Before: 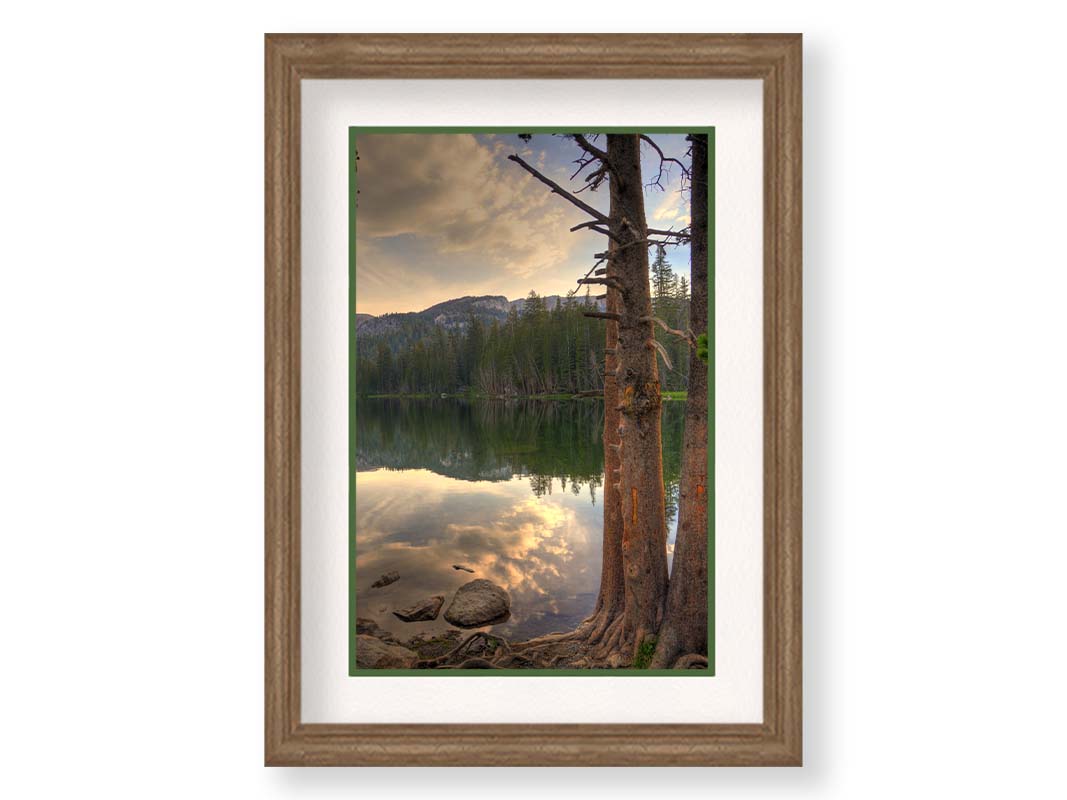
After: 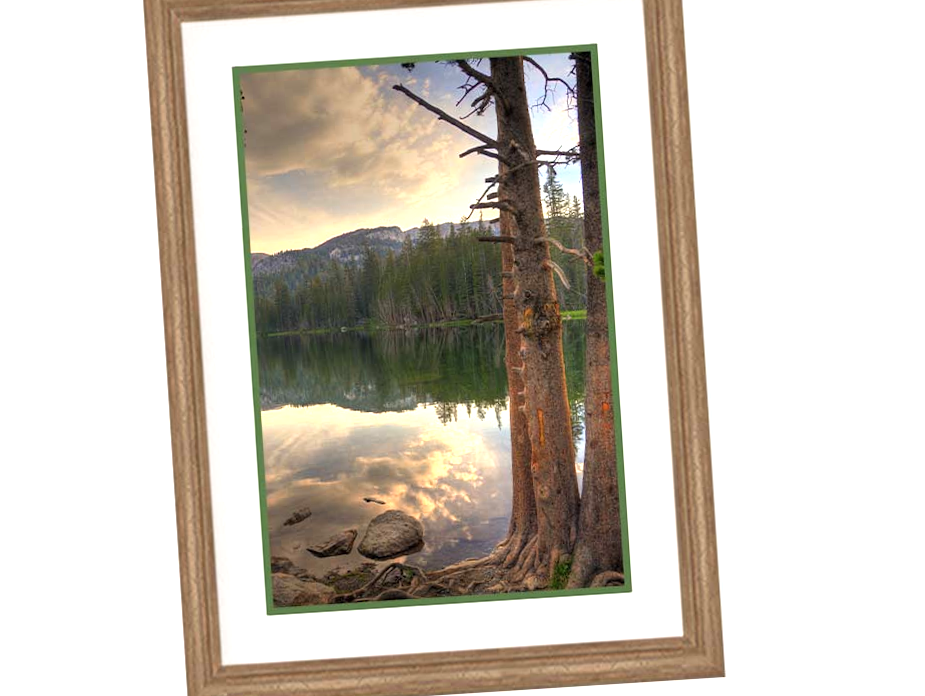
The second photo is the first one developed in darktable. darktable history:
crop and rotate: angle 3.65°, left 6.03%, top 5.722%
tone equalizer: -8 EV -0.769 EV, -7 EV -0.73 EV, -6 EV -0.597 EV, -5 EV -0.393 EV, -3 EV 0.366 EV, -2 EV 0.6 EV, -1 EV 0.699 EV, +0 EV 0.73 EV, smoothing diameter 24.91%, edges refinement/feathering 8.39, preserve details guided filter
